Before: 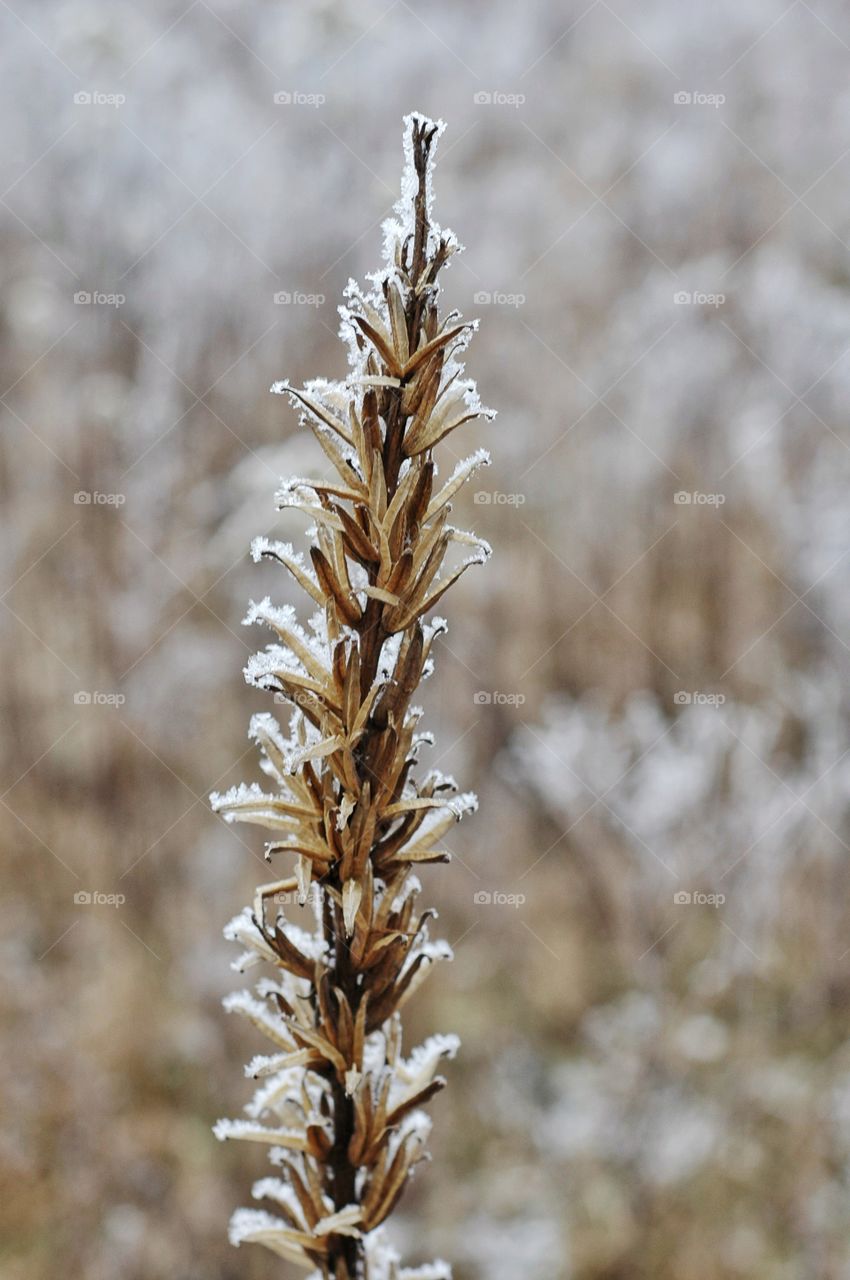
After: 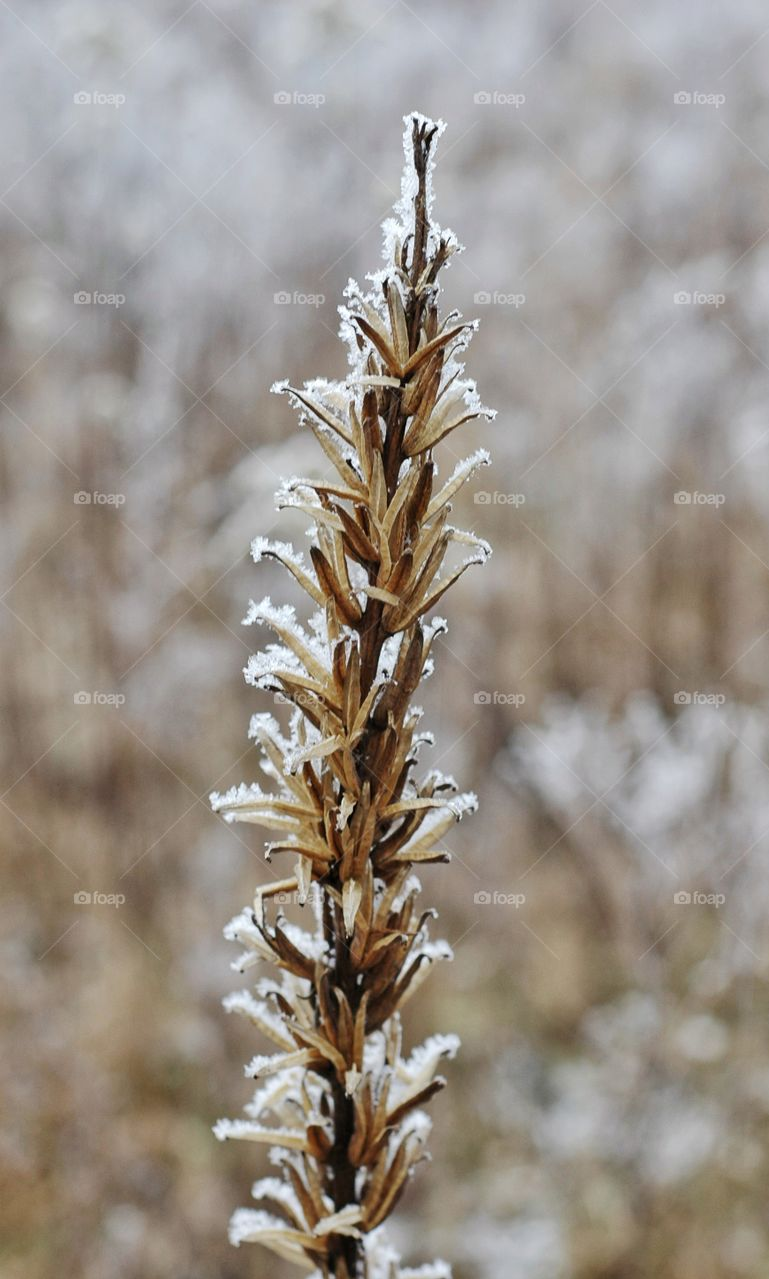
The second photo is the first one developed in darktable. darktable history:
crop: right 9.515%, bottom 0.046%
